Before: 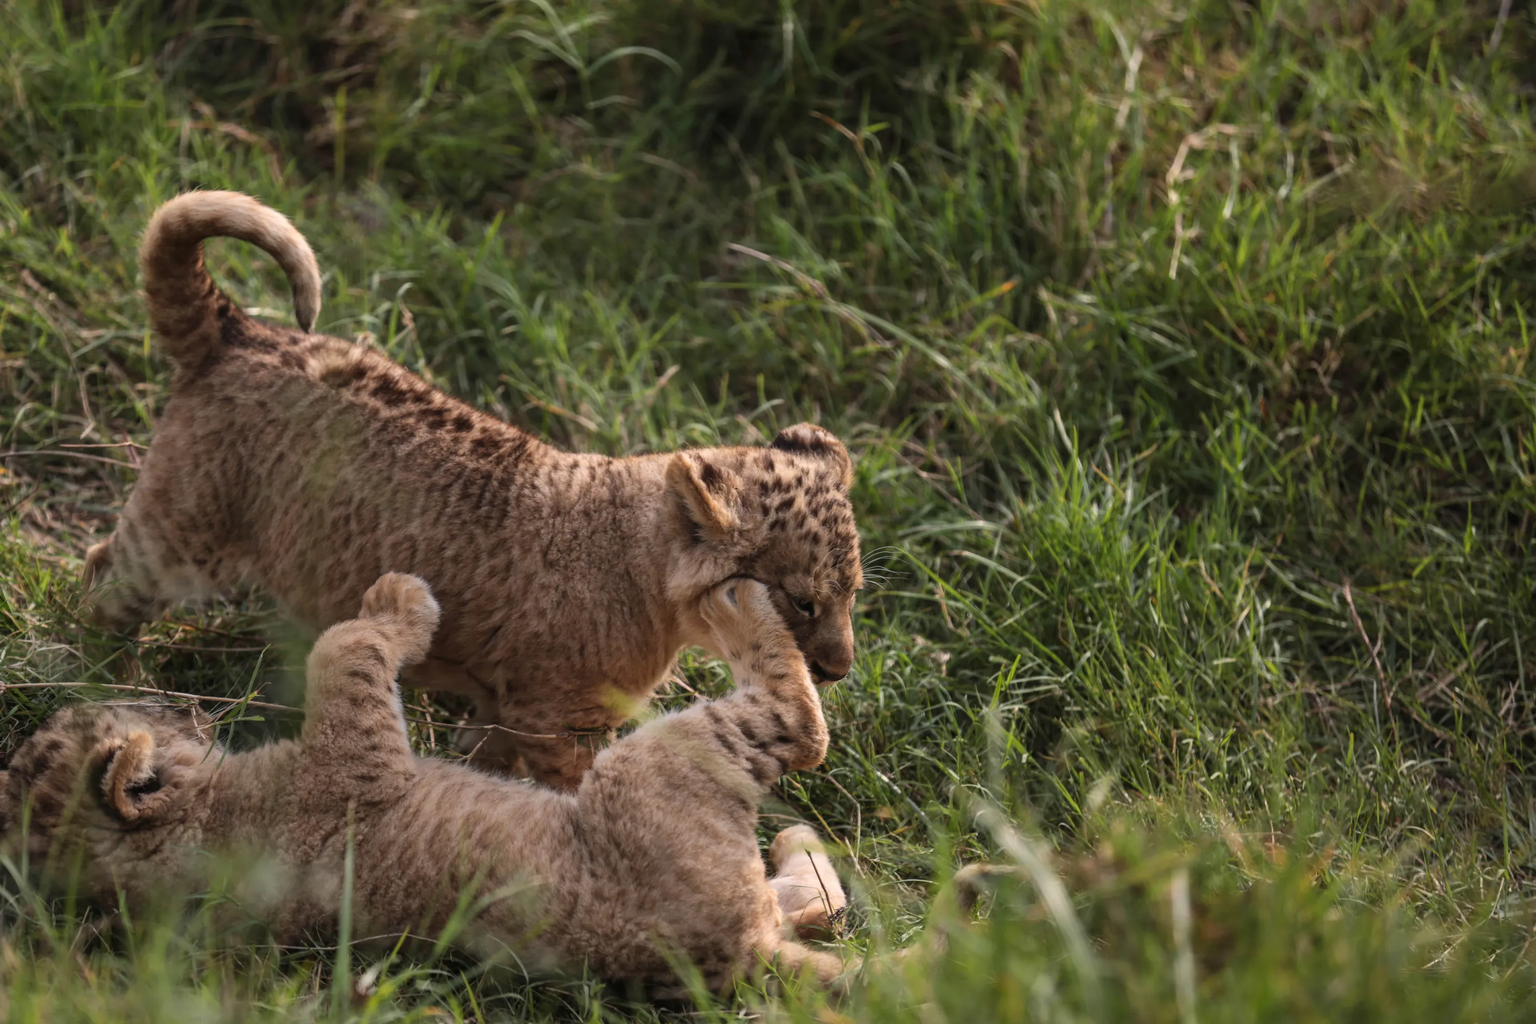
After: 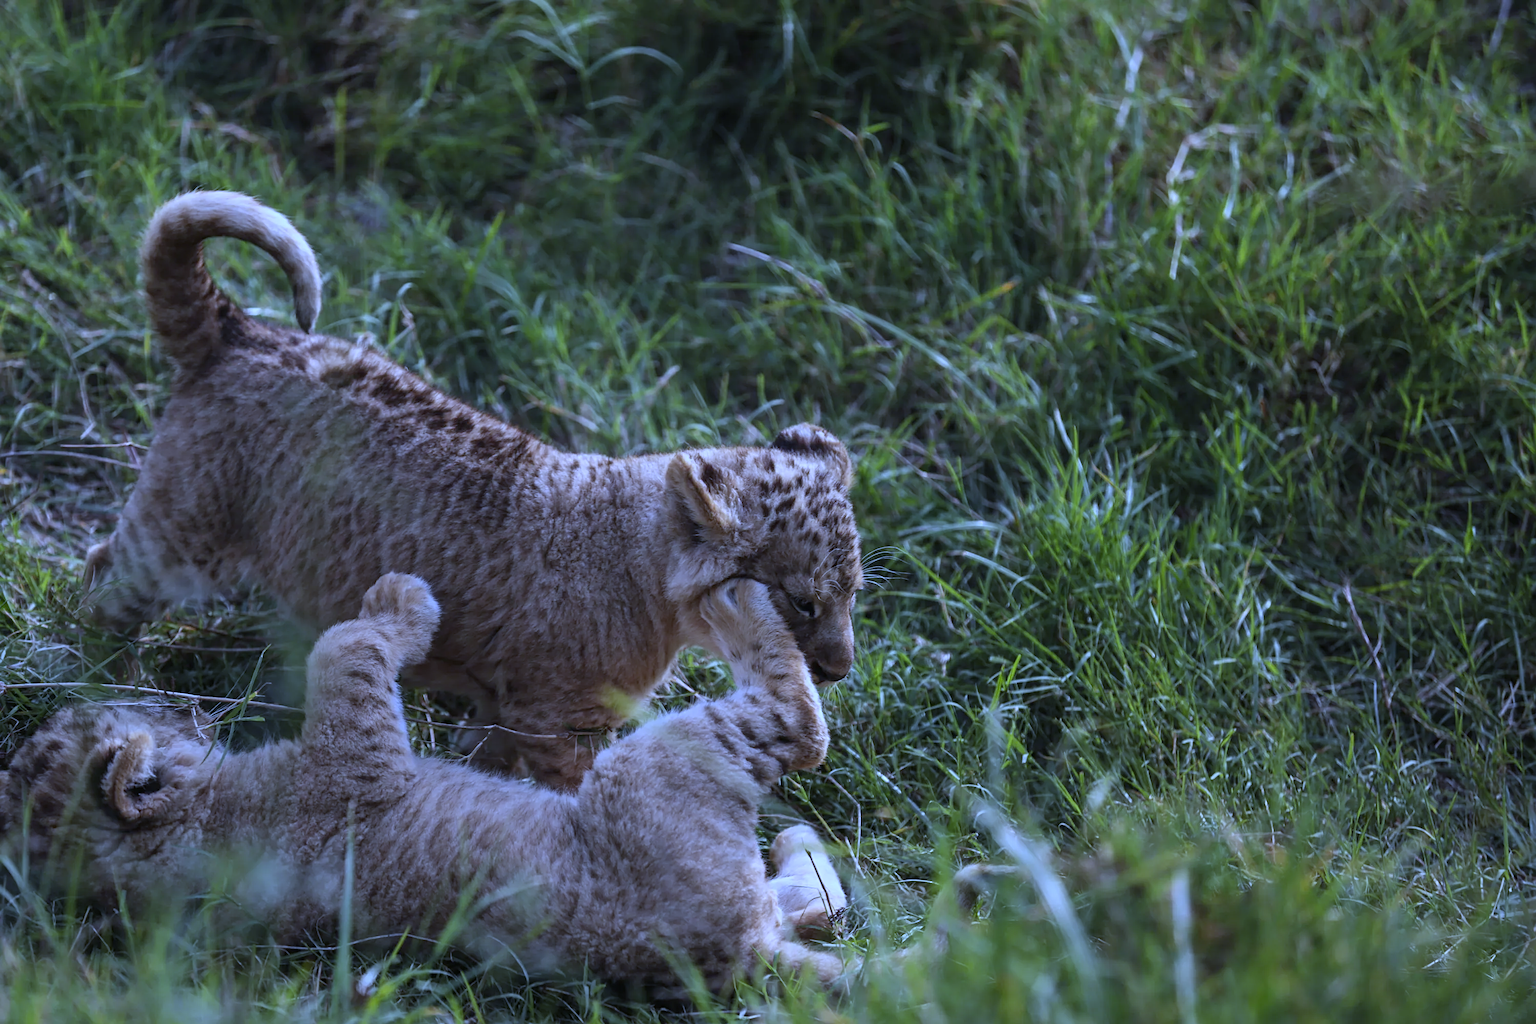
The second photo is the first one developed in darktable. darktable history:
sharpen: radius 2.529, amount 0.323
rgb levels: preserve colors max RGB
white balance: red 0.766, blue 1.537
